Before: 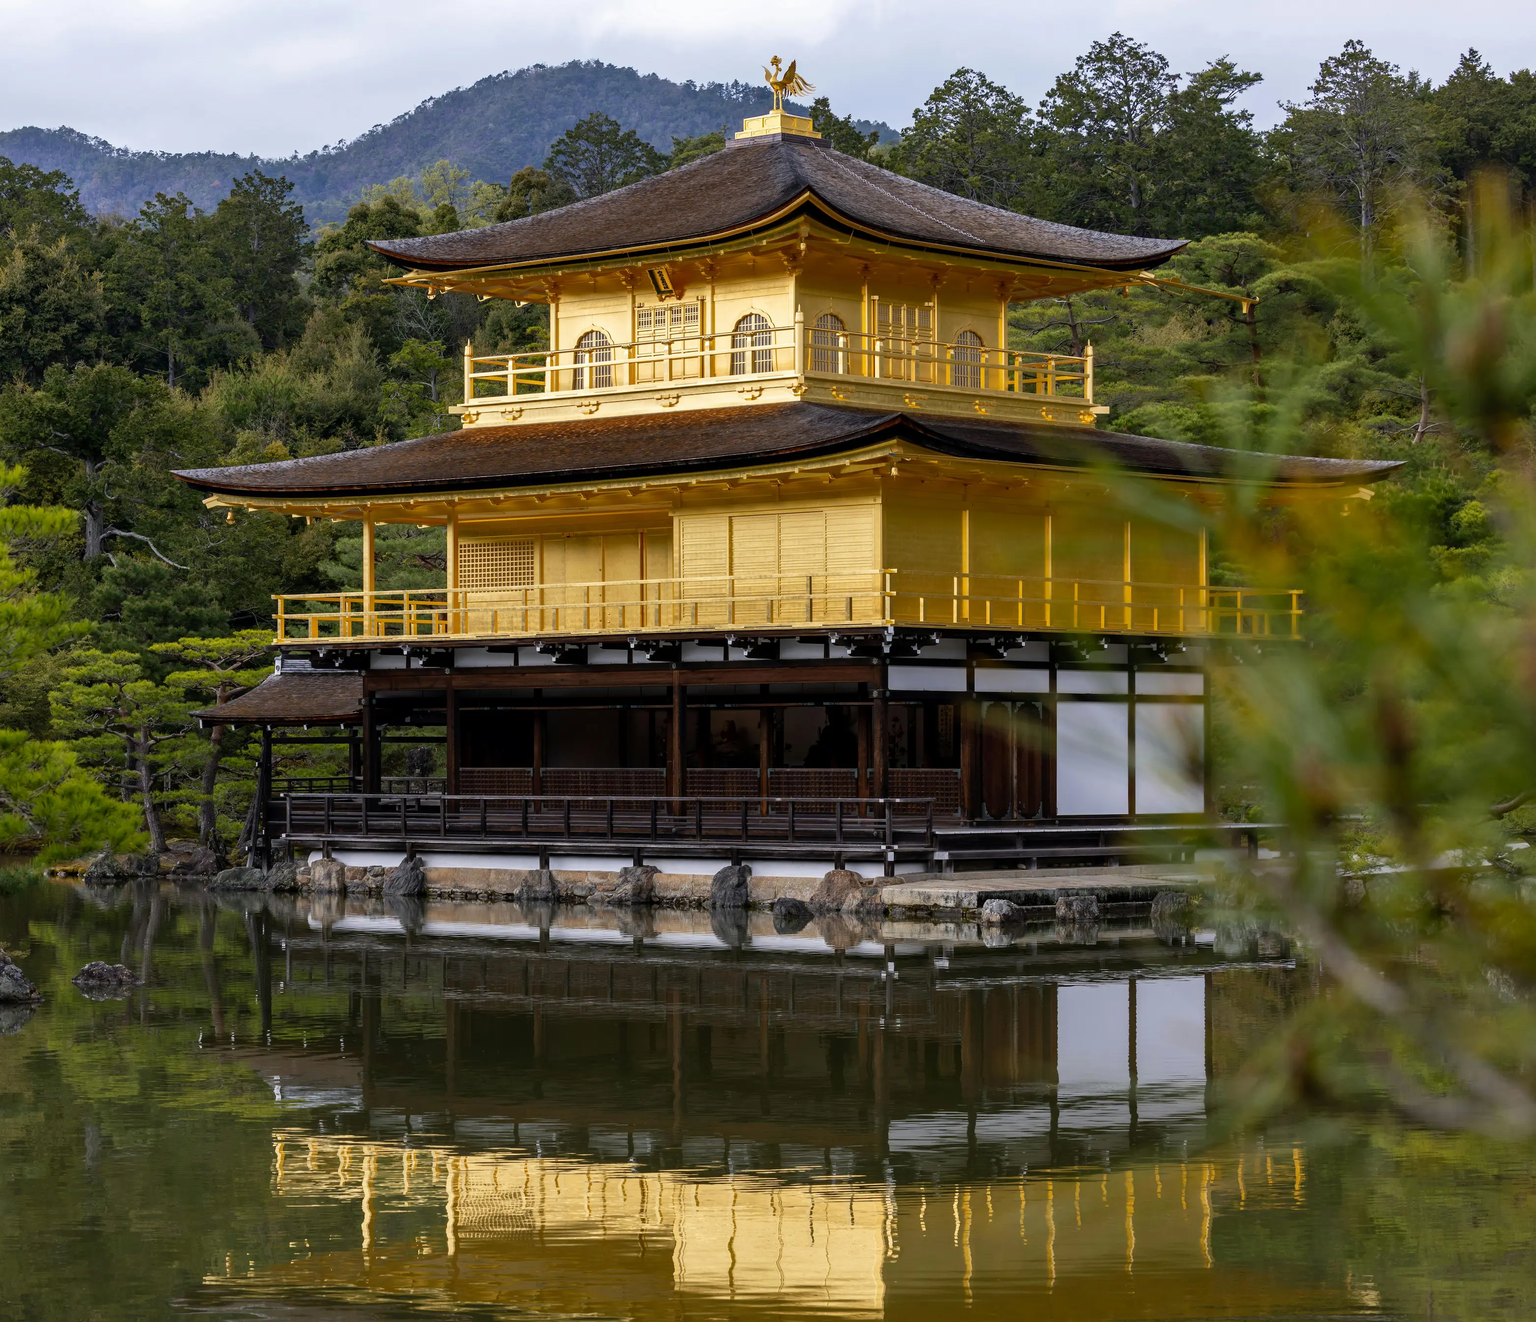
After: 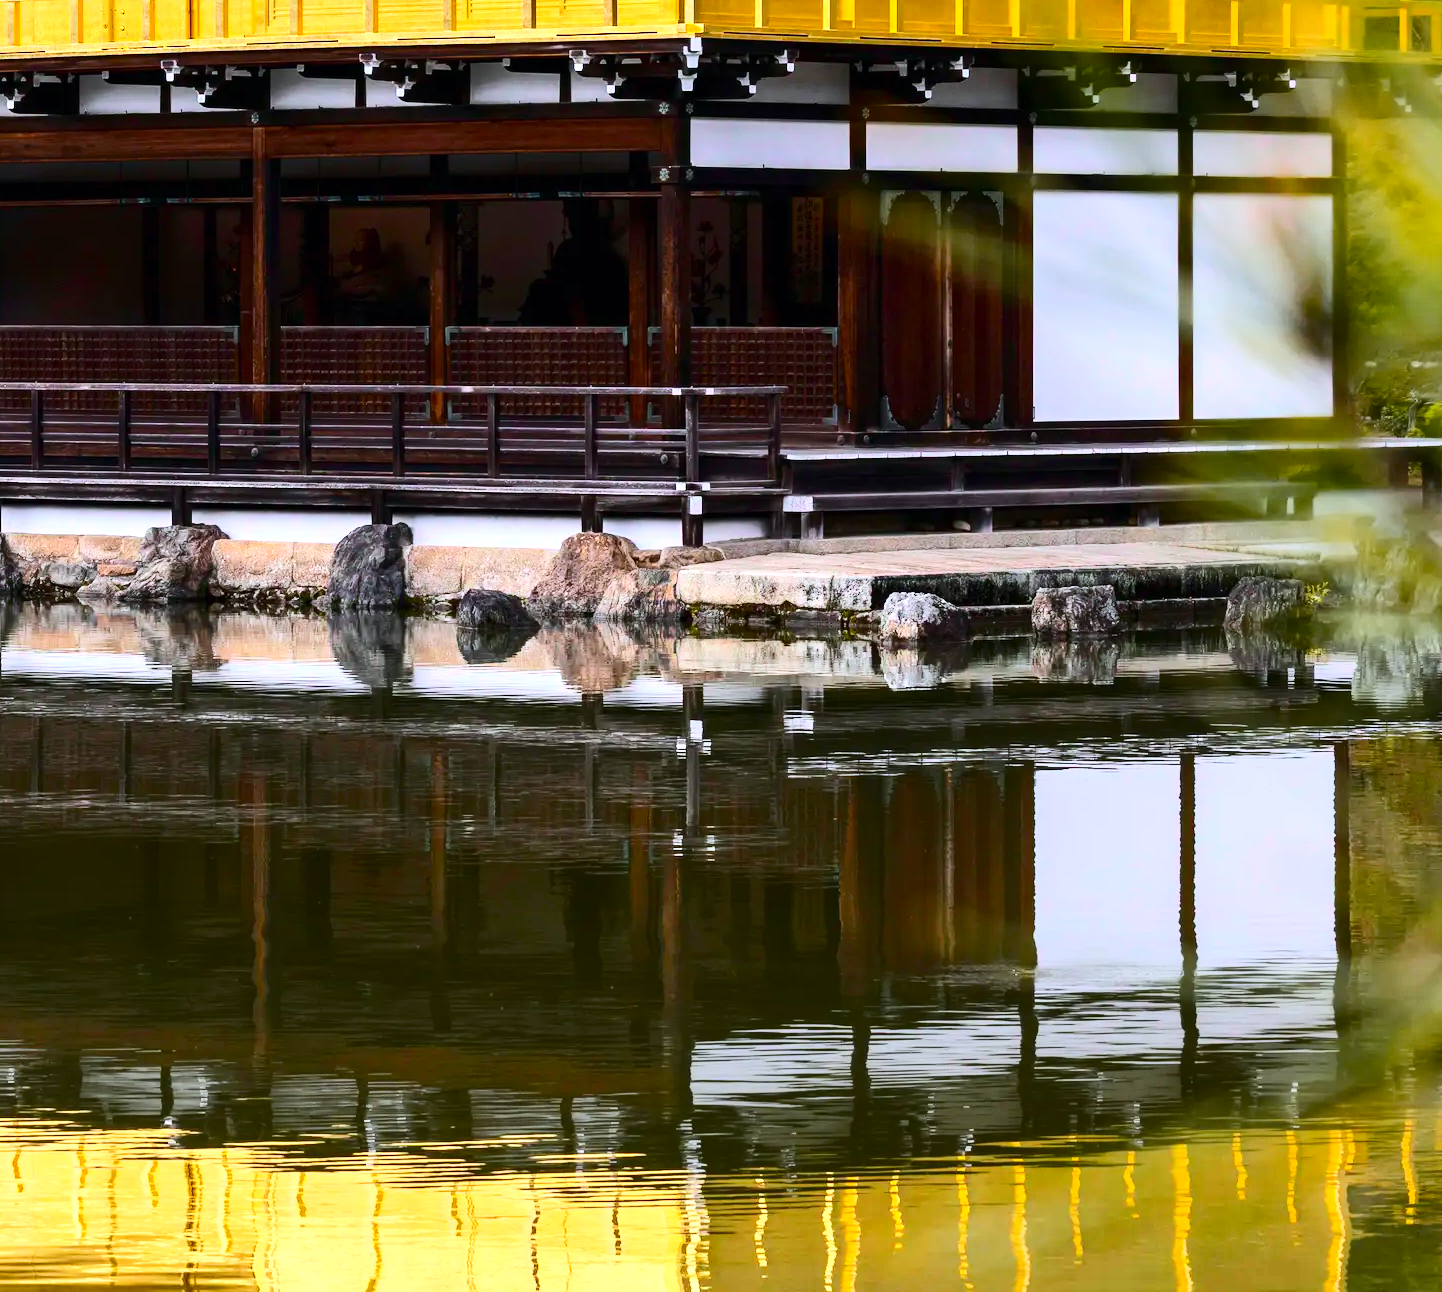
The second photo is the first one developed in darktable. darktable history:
contrast brightness saturation: contrast 0.241, brightness 0.094
color balance rgb: highlights gain › luminance 16.429%, highlights gain › chroma 2.952%, highlights gain › hue 262.32°, perceptual saturation grading › global saturation 40.992%, perceptual brilliance grading › mid-tones 10.593%, perceptual brilliance grading › shadows 14.848%
tone equalizer: edges refinement/feathering 500, mask exposure compensation -1.57 EV, preserve details no
crop: left 35.754%, top 46.001%, right 18.07%, bottom 5.922%
tone curve: curves: ch0 [(0, 0) (0.227, 0.17) (0.766, 0.774) (1, 1)]; ch1 [(0, 0) (0.114, 0.127) (0.437, 0.452) (0.498, 0.498) (0.529, 0.541) (0.579, 0.589) (1, 1)]; ch2 [(0, 0) (0.233, 0.259) (0.493, 0.492) (0.587, 0.573) (1, 1)], color space Lab, independent channels, preserve colors none
exposure: black level correction 0, exposure 0.595 EV, compensate exposure bias true, compensate highlight preservation false
